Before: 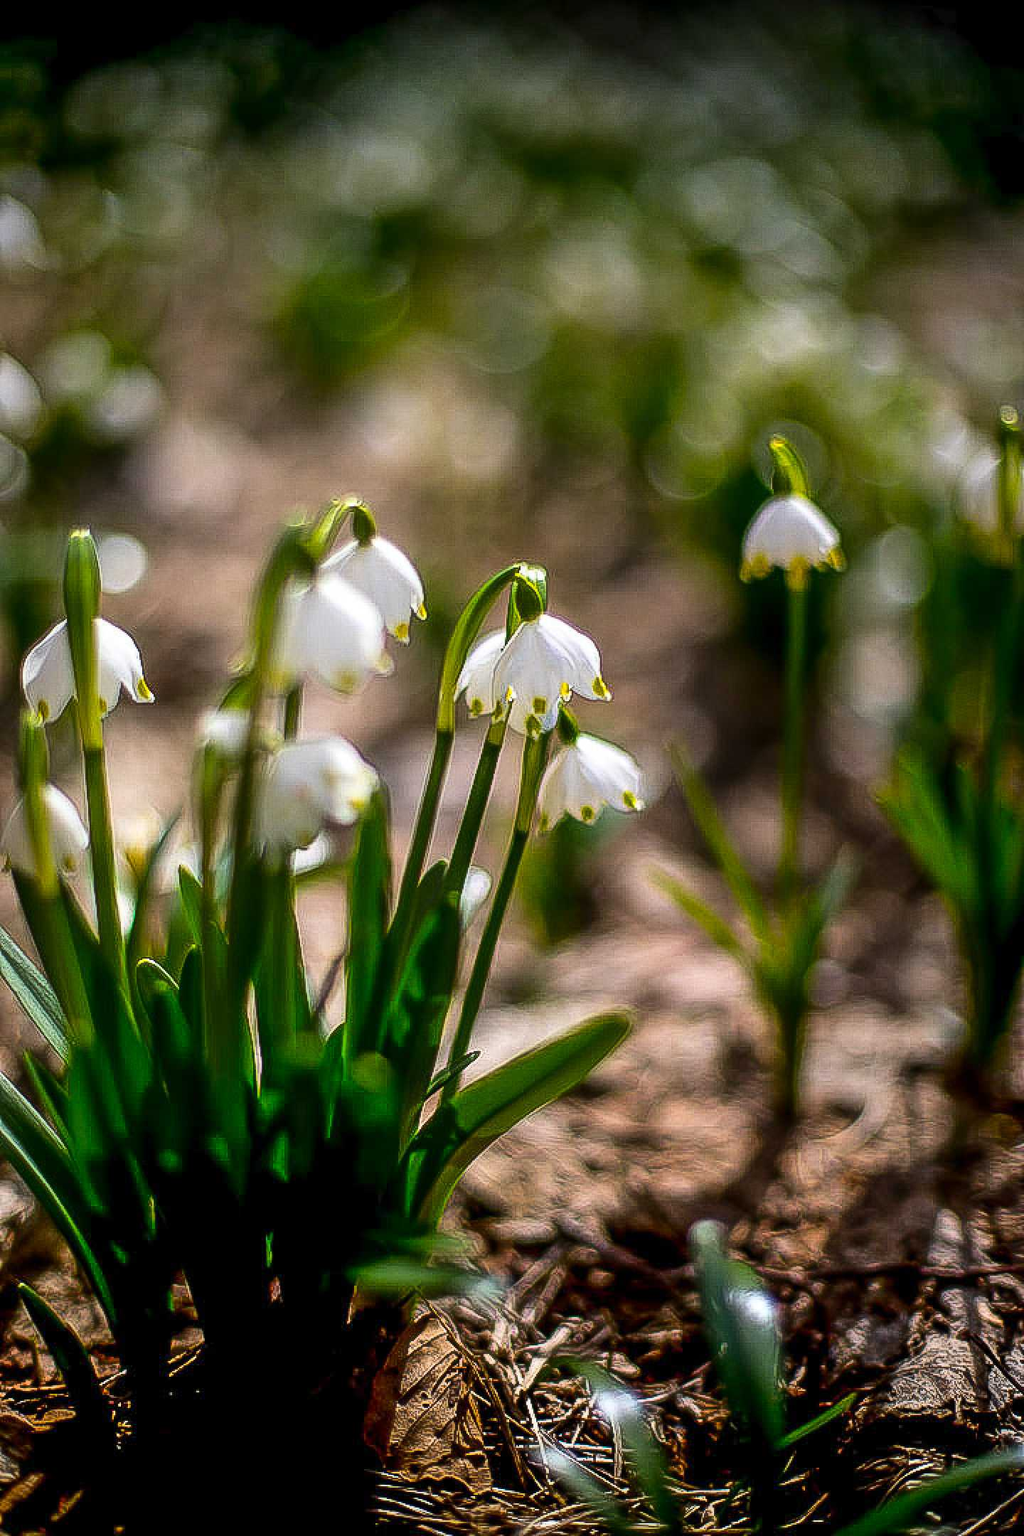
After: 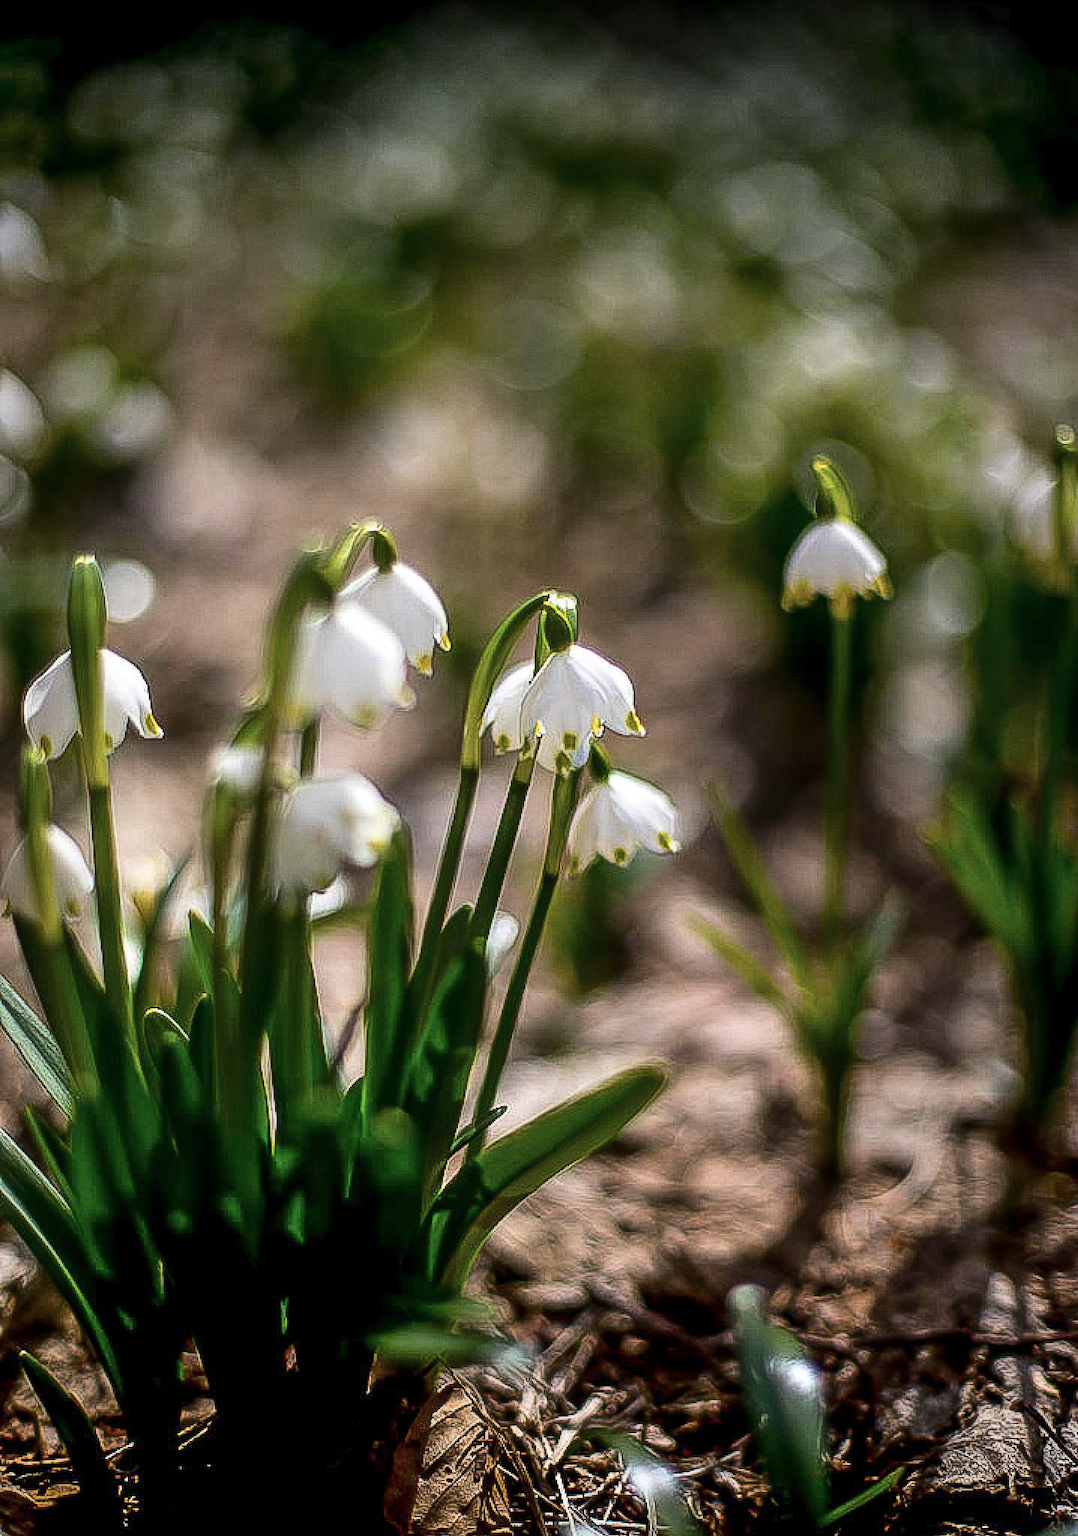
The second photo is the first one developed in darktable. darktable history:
contrast brightness saturation: contrast 0.059, brightness -0.013, saturation -0.211
crop: top 0.255%, right 0.261%, bottom 5.004%
